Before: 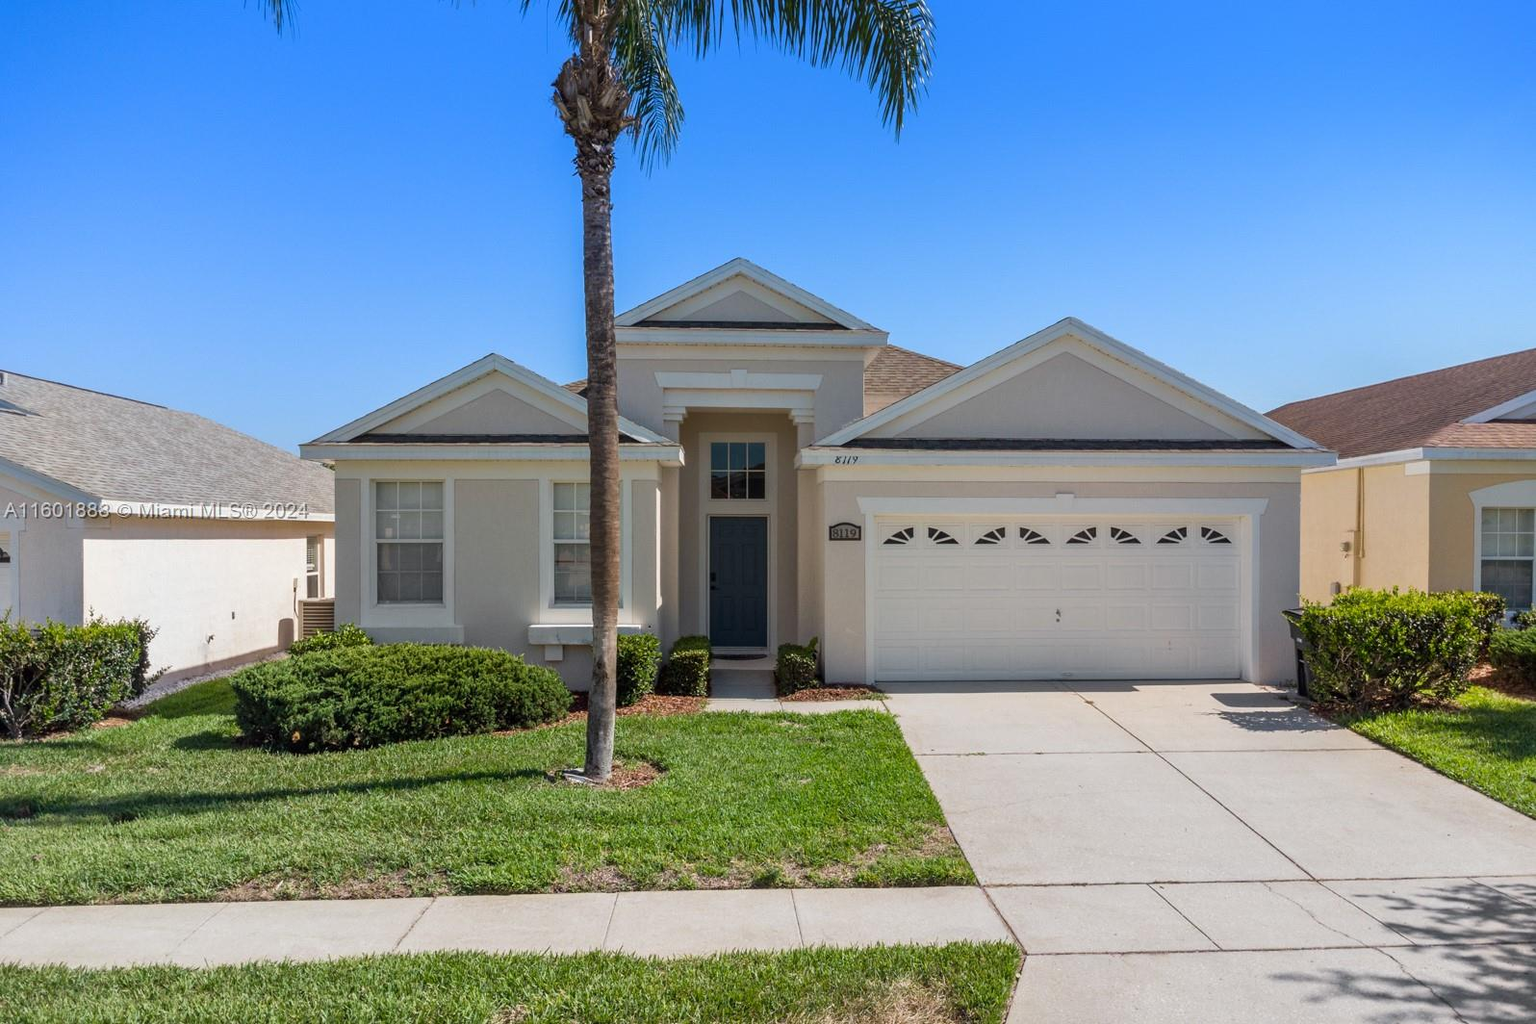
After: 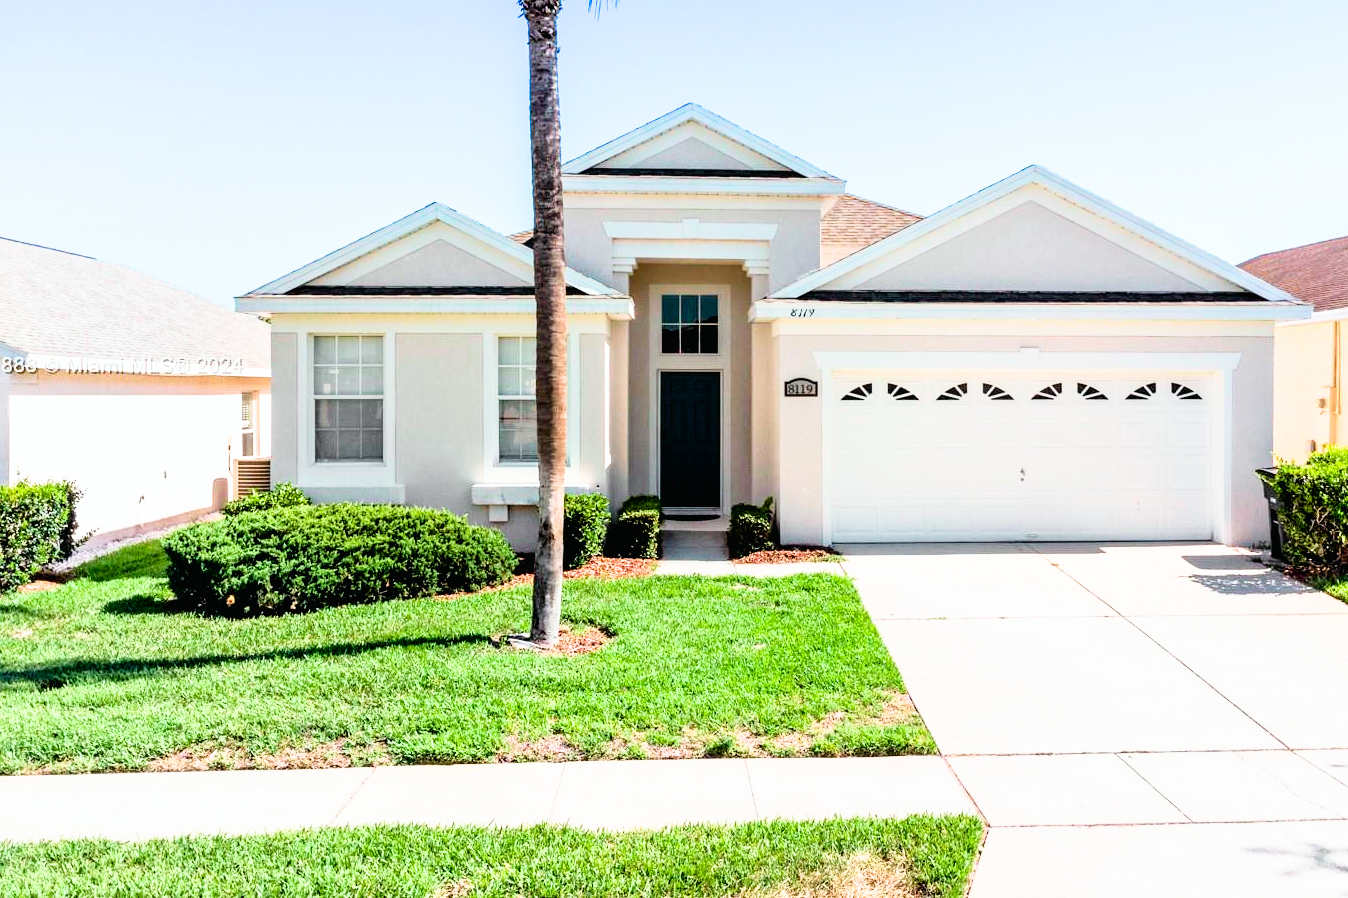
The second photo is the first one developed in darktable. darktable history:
crop and rotate: left 4.842%, top 15.51%, right 10.668%
exposure: black level correction 0.009, exposure 1.425 EV, compensate highlight preservation false
filmic rgb: black relative exposure -5 EV, white relative exposure 3.5 EV, hardness 3.19, contrast 1.2, highlights saturation mix -50%
tone curve: curves: ch0 [(0, 0.01) (0.037, 0.032) (0.131, 0.108) (0.275, 0.258) (0.483, 0.512) (0.61, 0.661) (0.696, 0.76) (0.792, 0.867) (0.911, 0.955) (0.997, 0.995)]; ch1 [(0, 0) (0.308, 0.268) (0.425, 0.383) (0.503, 0.502) (0.529, 0.543) (0.706, 0.754) (0.869, 0.907) (1, 1)]; ch2 [(0, 0) (0.228, 0.196) (0.336, 0.315) (0.399, 0.403) (0.485, 0.487) (0.502, 0.502) (0.525, 0.523) (0.545, 0.552) (0.587, 0.61) (0.636, 0.654) (0.711, 0.729) (0.855, 0.87) (0.998, 0.977)], color space Lab, independent channels, preserve colors none
